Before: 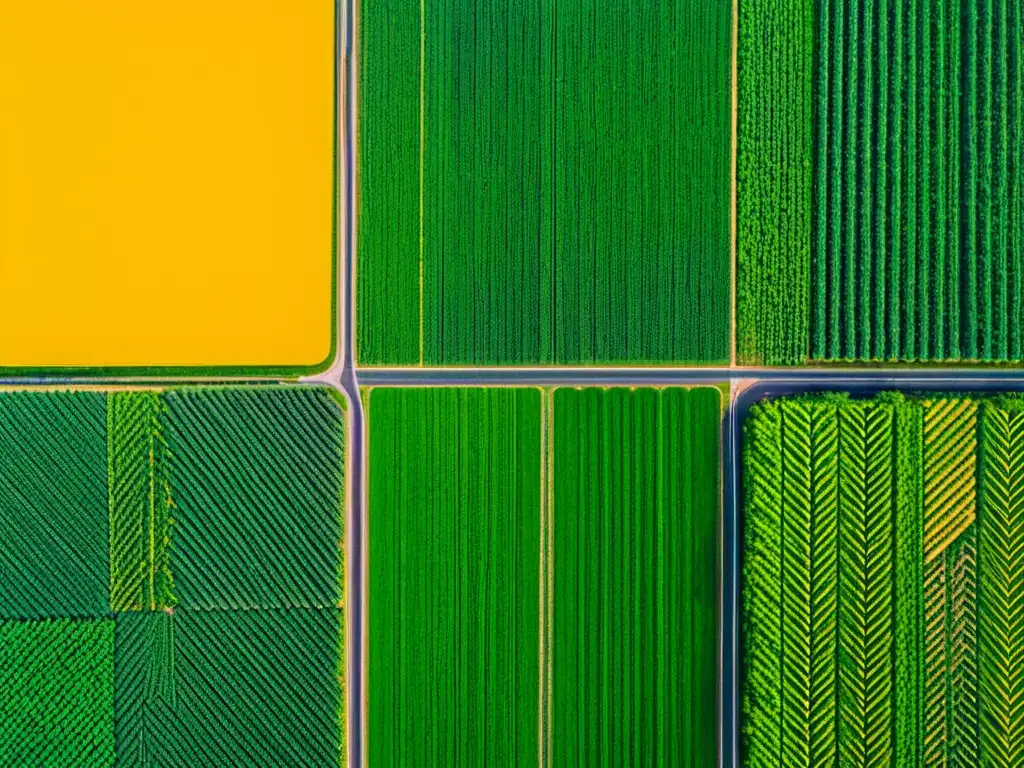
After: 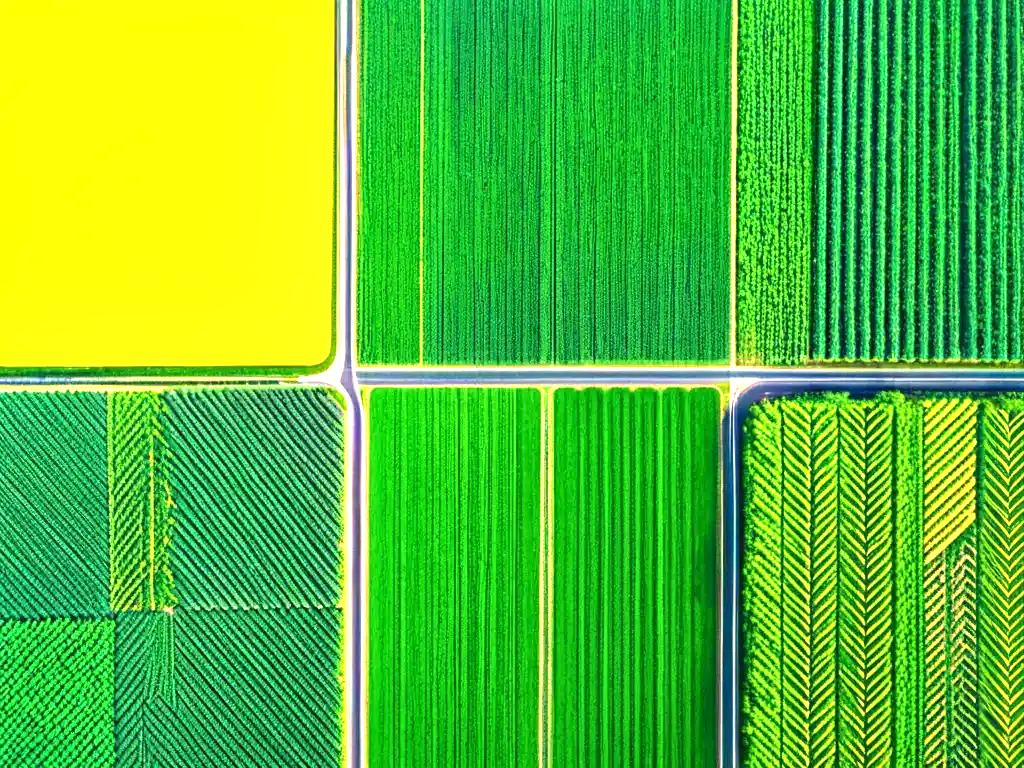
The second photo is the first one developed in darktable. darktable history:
exposure: black level correction 0, exposure 1.45 EV, compensate exposure bias true, compensate highlight preservation false
local contrast: mode bilateral grid, contrast 20, coarseness 50, detail 130%, midtone range 0.2
